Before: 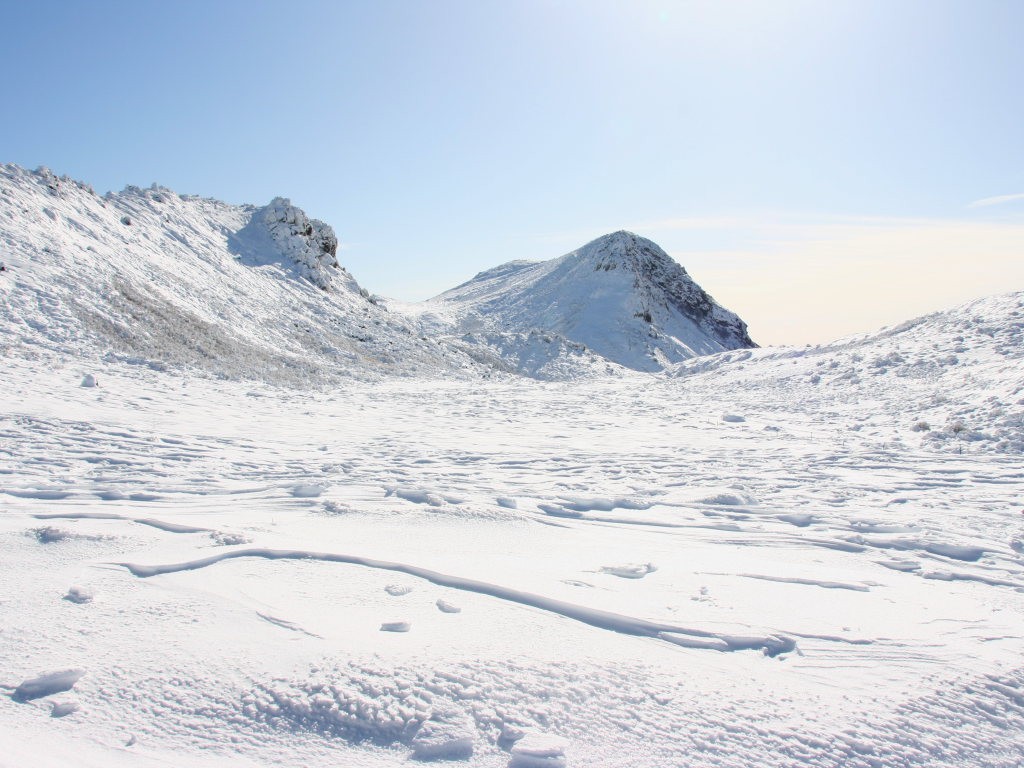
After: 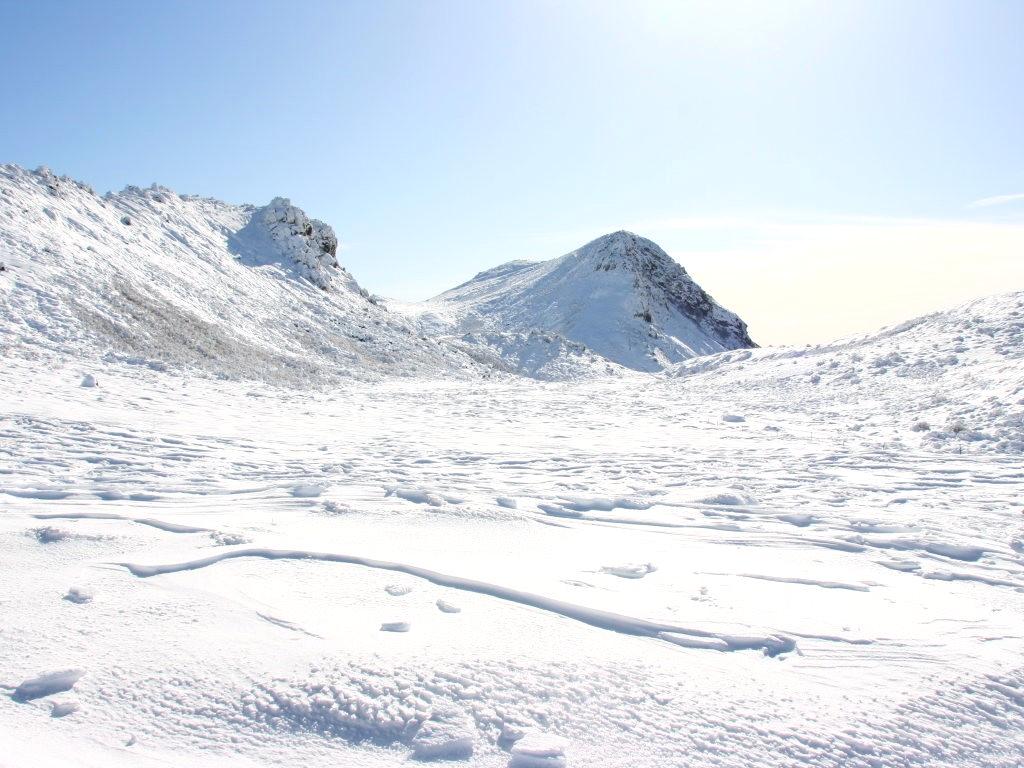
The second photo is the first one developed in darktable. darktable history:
exposure: exposure 0.197 EV, compensate highlight preservation false
